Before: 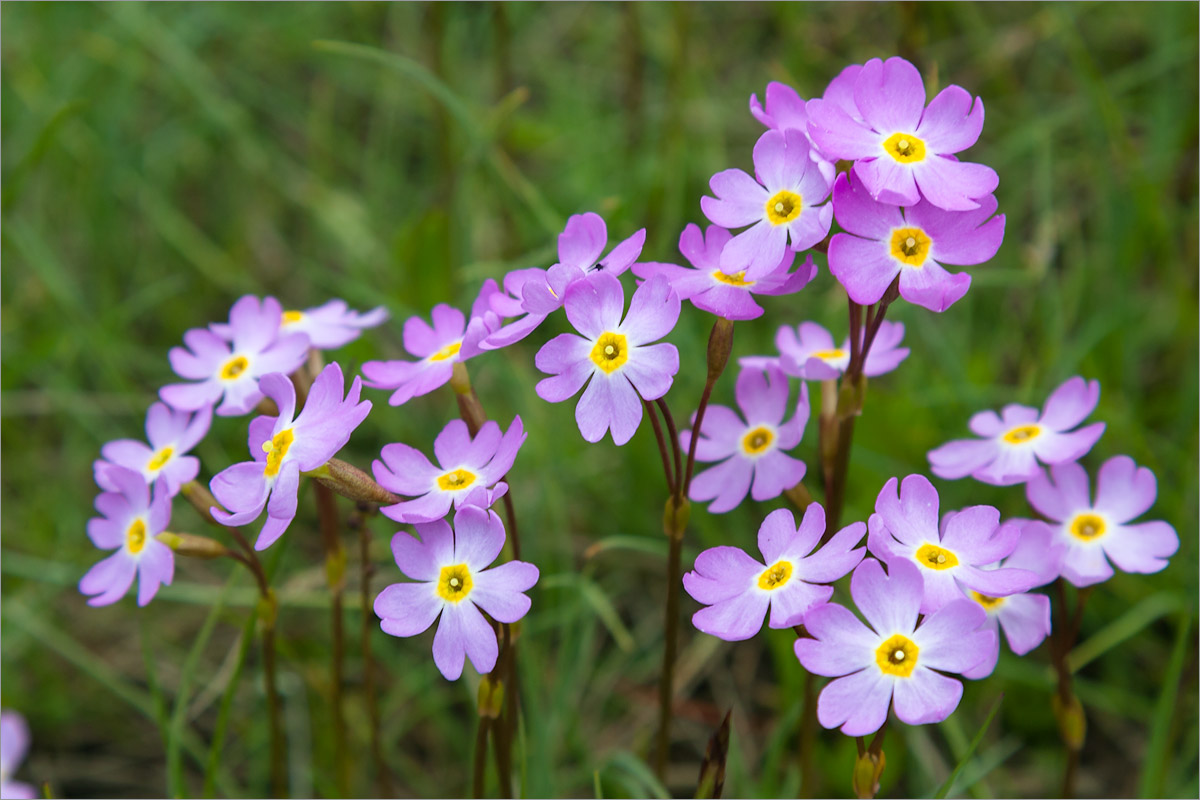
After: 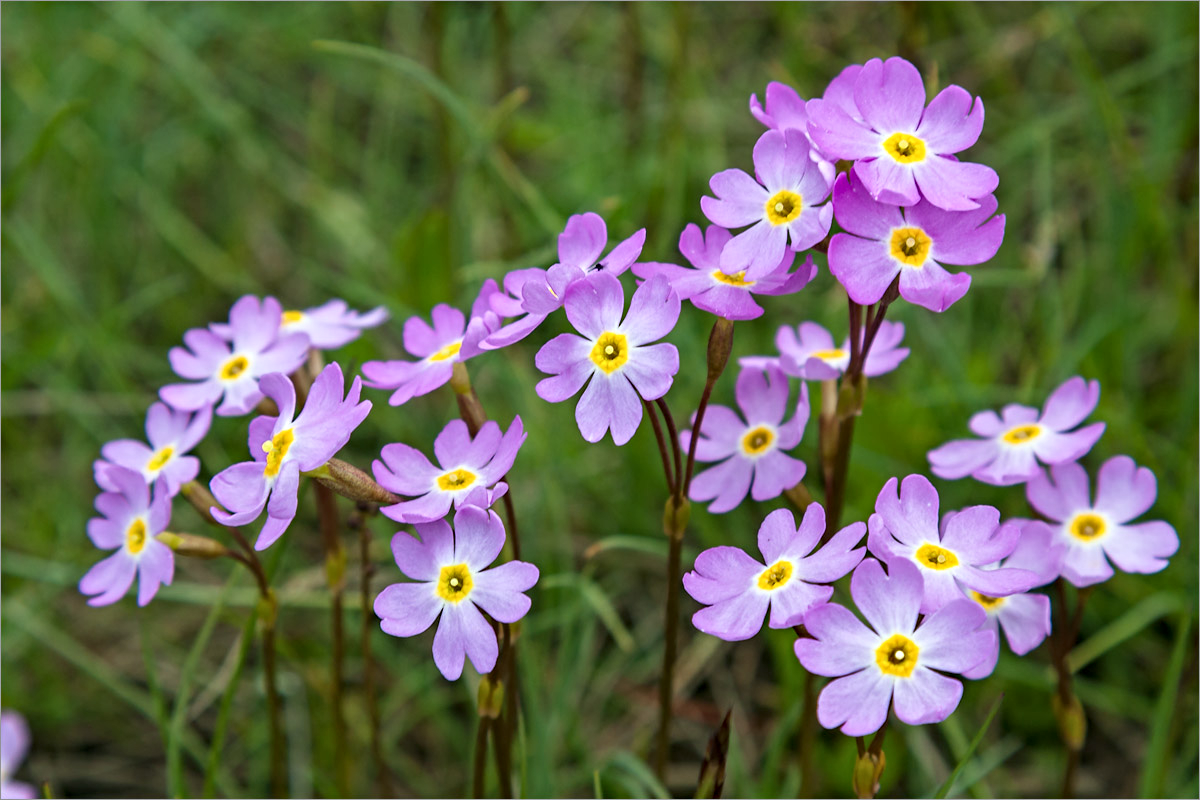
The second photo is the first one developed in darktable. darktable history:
shadows and highlights: shadows 25, highlights -48, soften with gaussian
contrast equalizer: y [[0.5, 0.501, 0.525, 0.597, 0.58, 0.514], [0.5 ×6], [0.5 ×6], [0 ×6], [0 ×6]]
